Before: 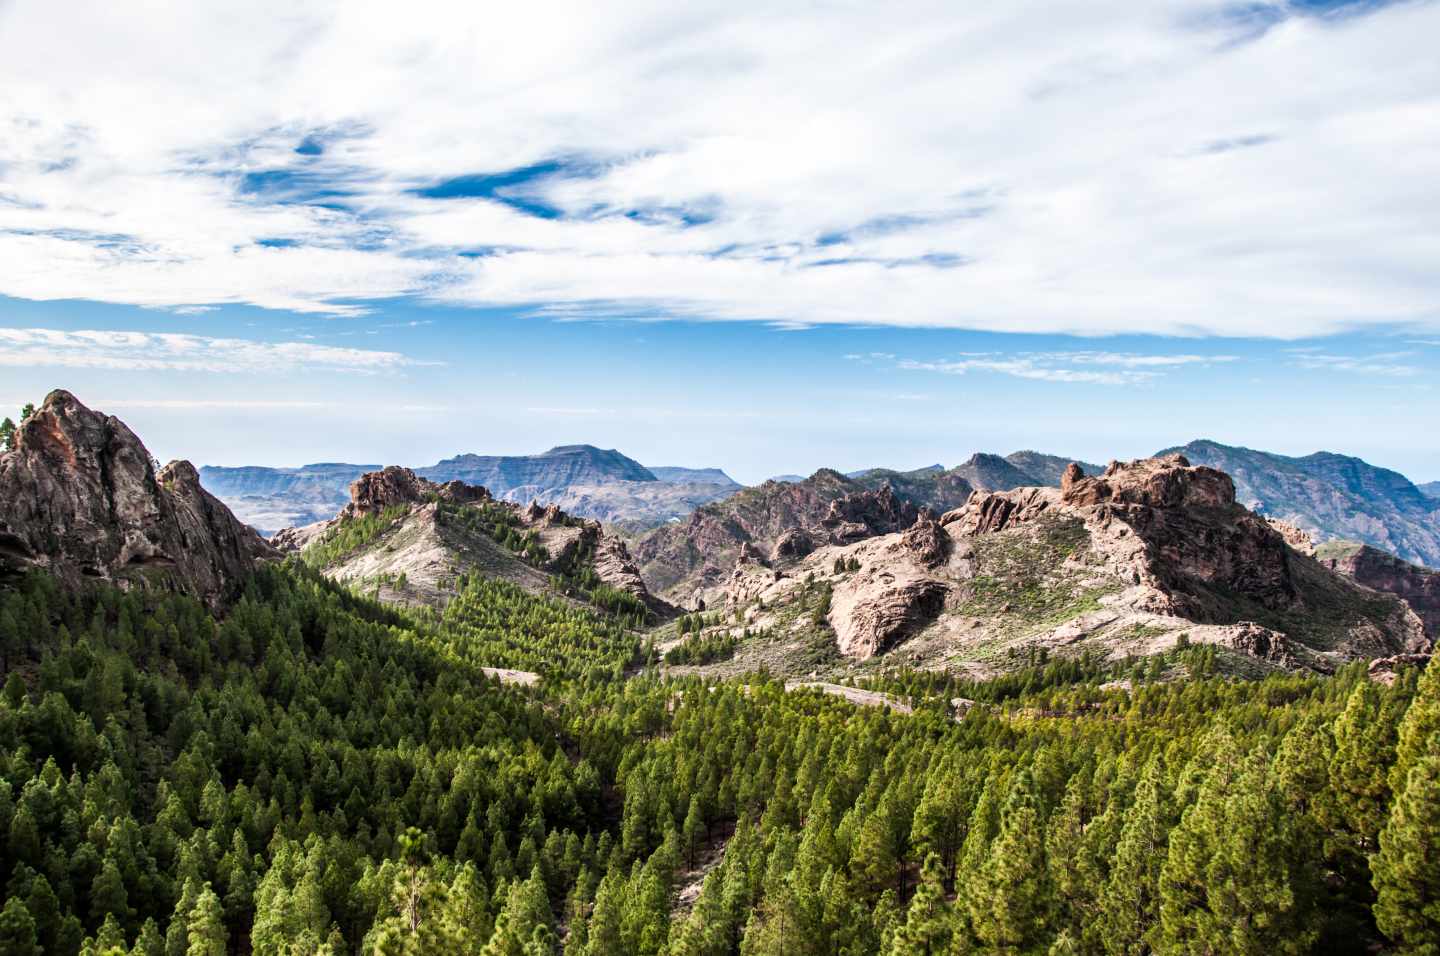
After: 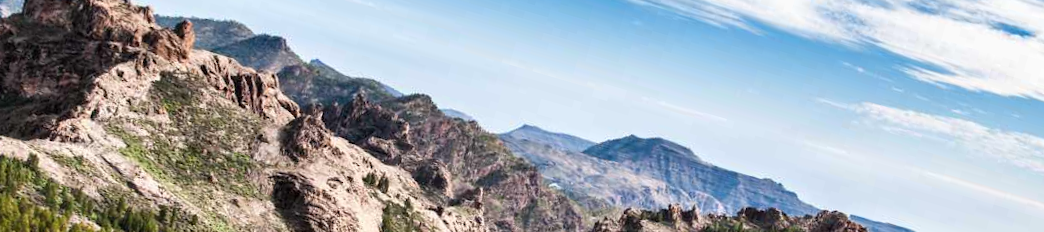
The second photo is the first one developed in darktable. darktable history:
crop and rotate: angle 16.12°, top 30.835%, bottom 35.653%
contrast brightness saturation: saturation -0.05
